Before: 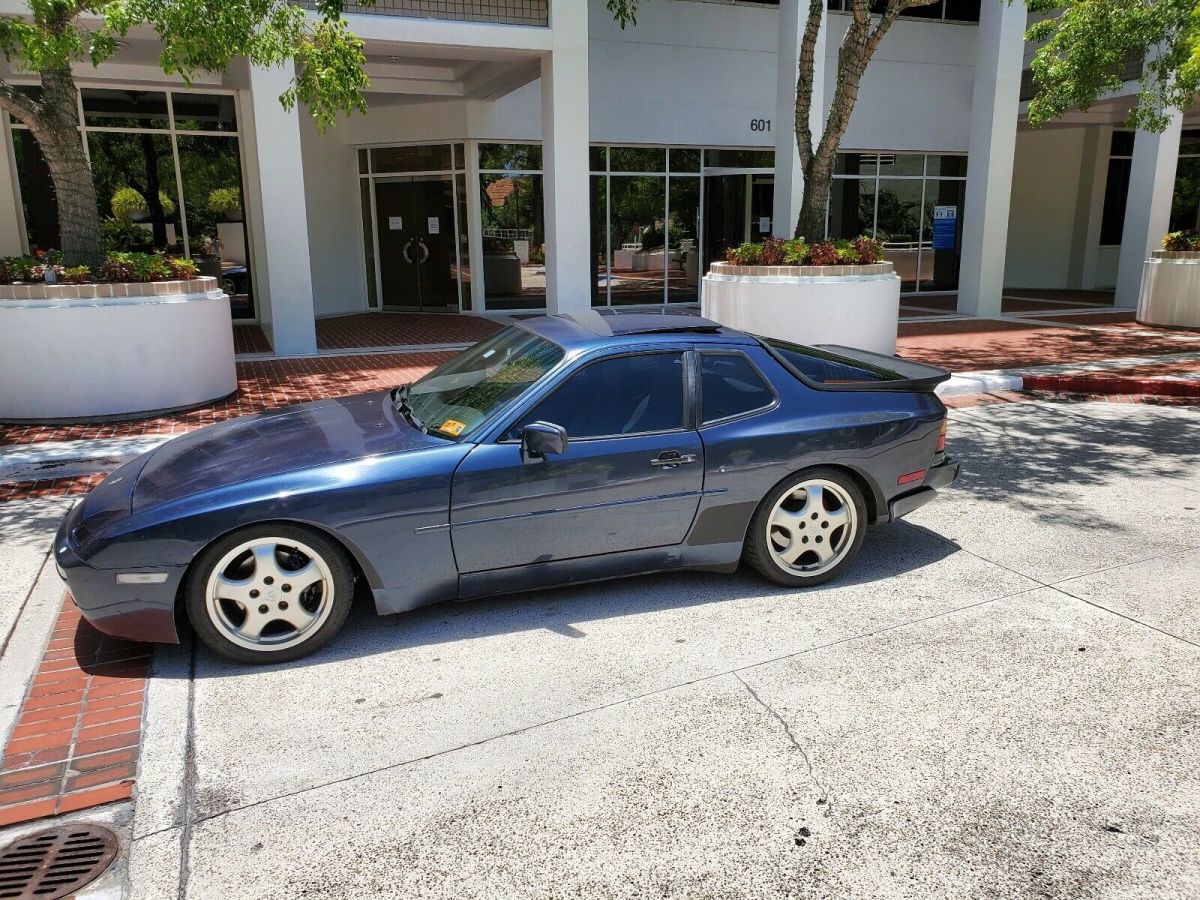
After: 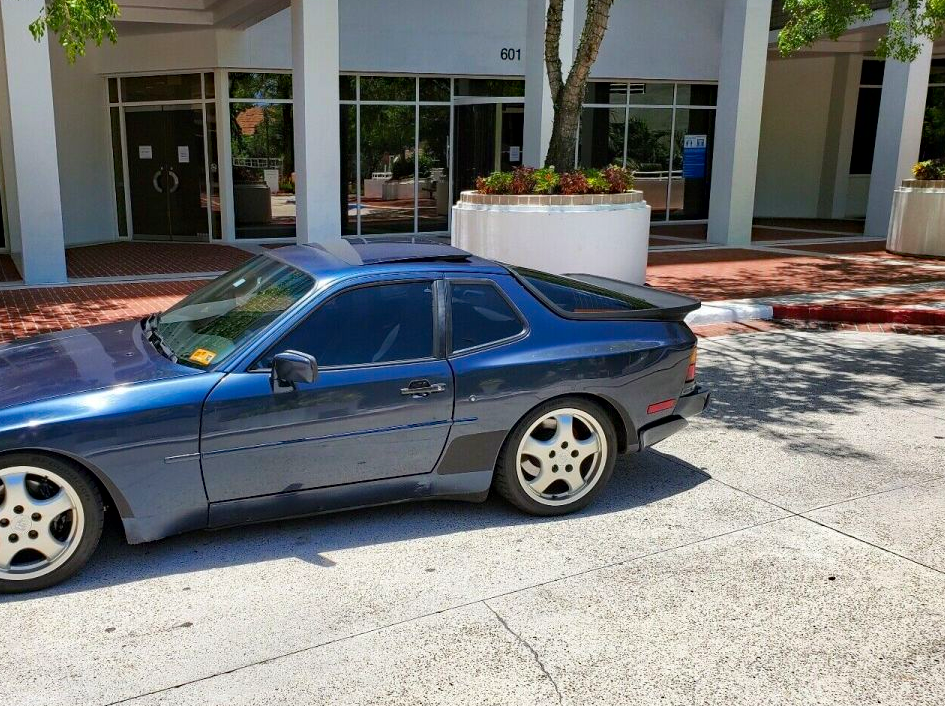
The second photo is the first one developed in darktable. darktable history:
haze removal: adaptive false
contrast brightness saturation: contrast 0.042, saturation 0.16
crop and rotate: left 20.87%, top 7.935%, right 0.35%, bottom 13.518%
